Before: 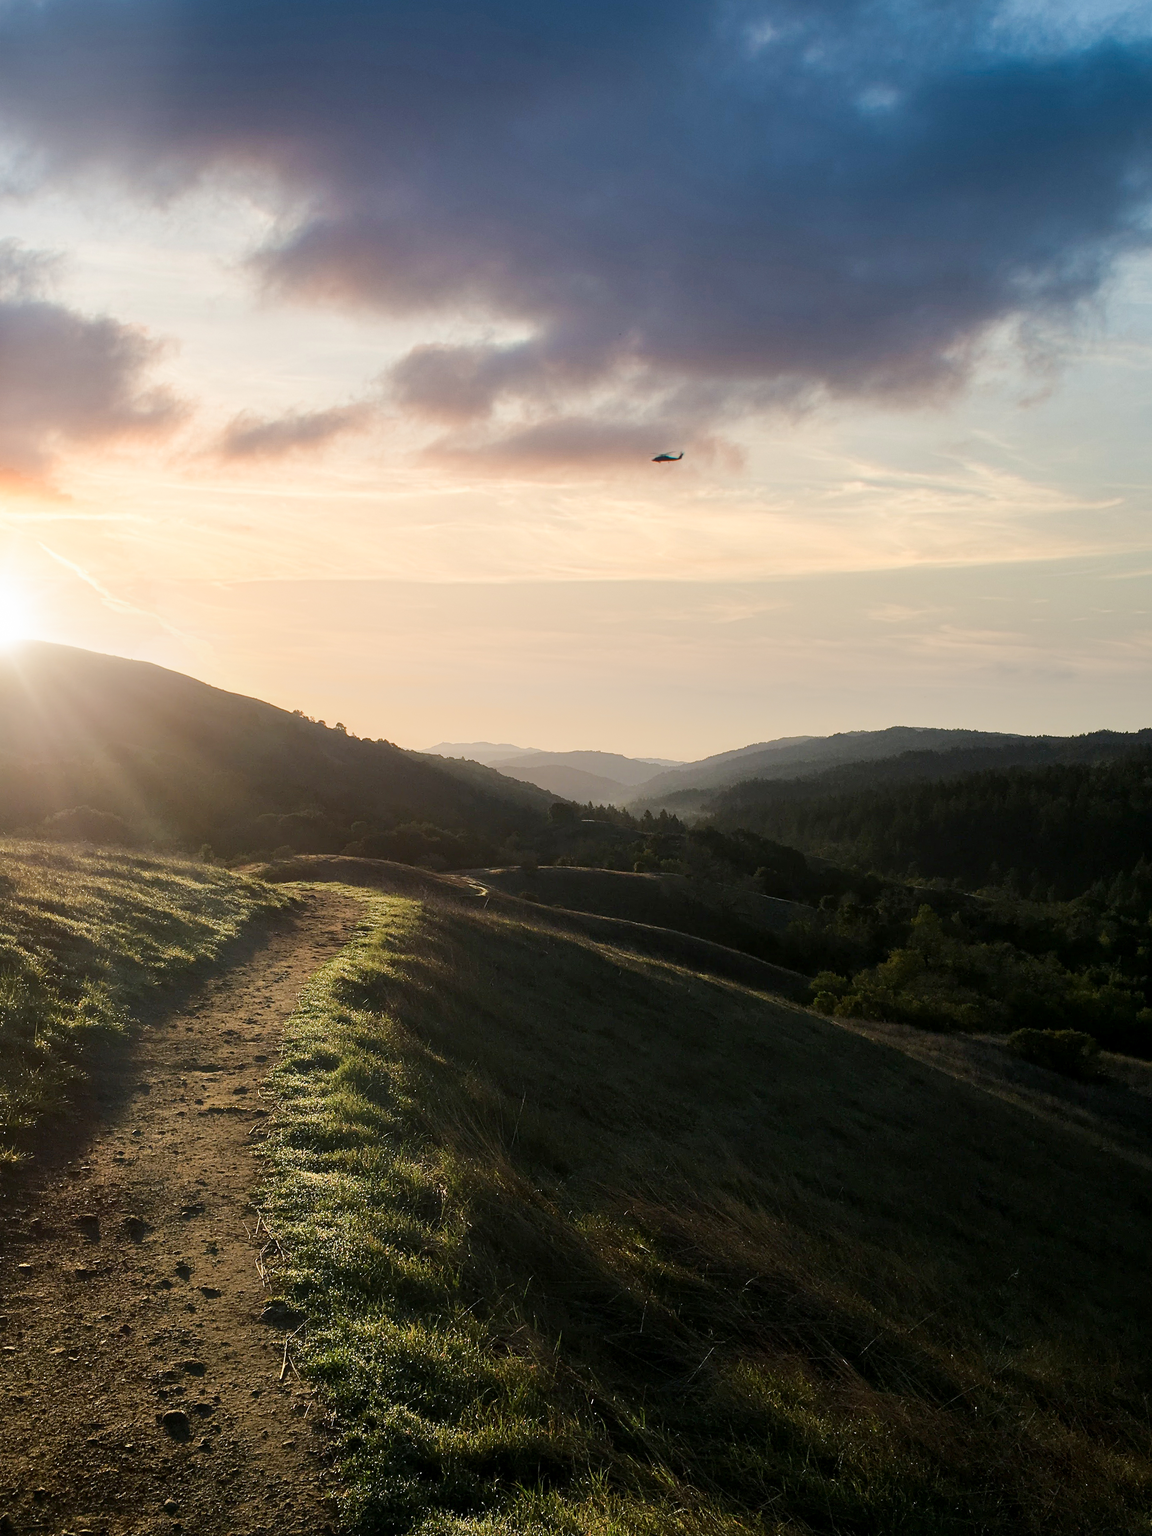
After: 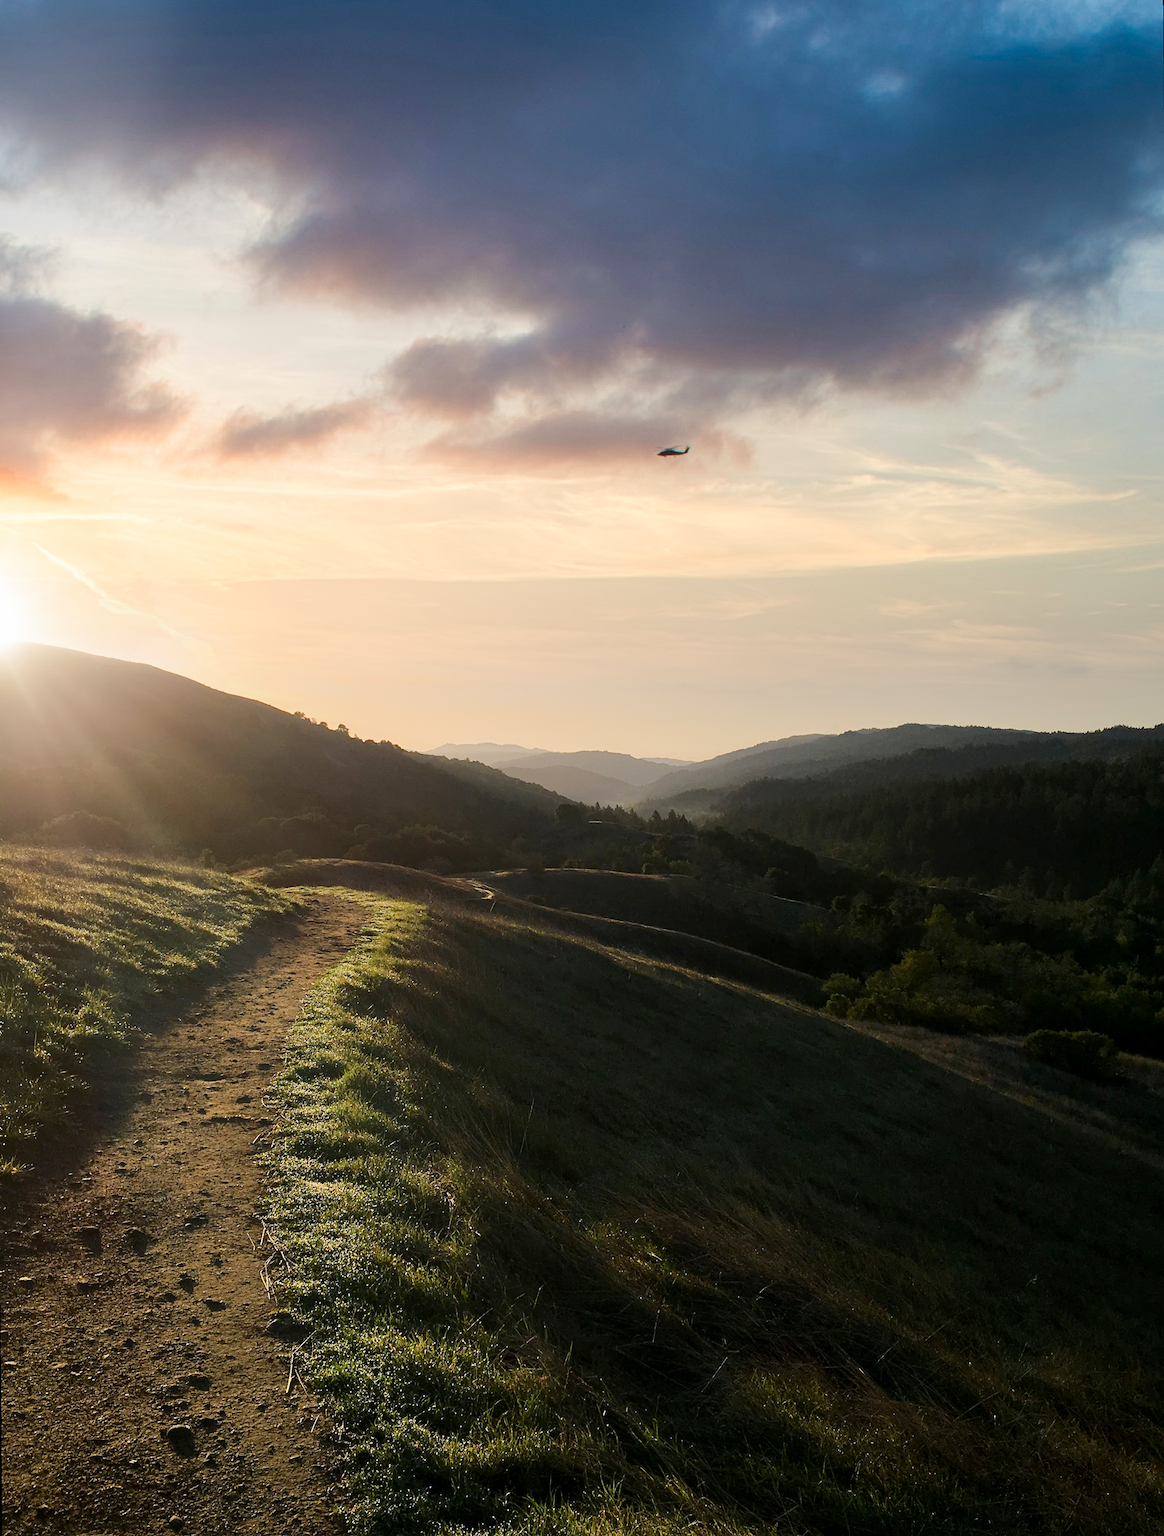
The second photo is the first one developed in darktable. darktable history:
color correction: saturation 1.1
rotate and perspective: rotation -0.45°, automatic cropping original format, crop left 0.008, crop right 0.992, crop top 0.012, crop bottom 0.988
